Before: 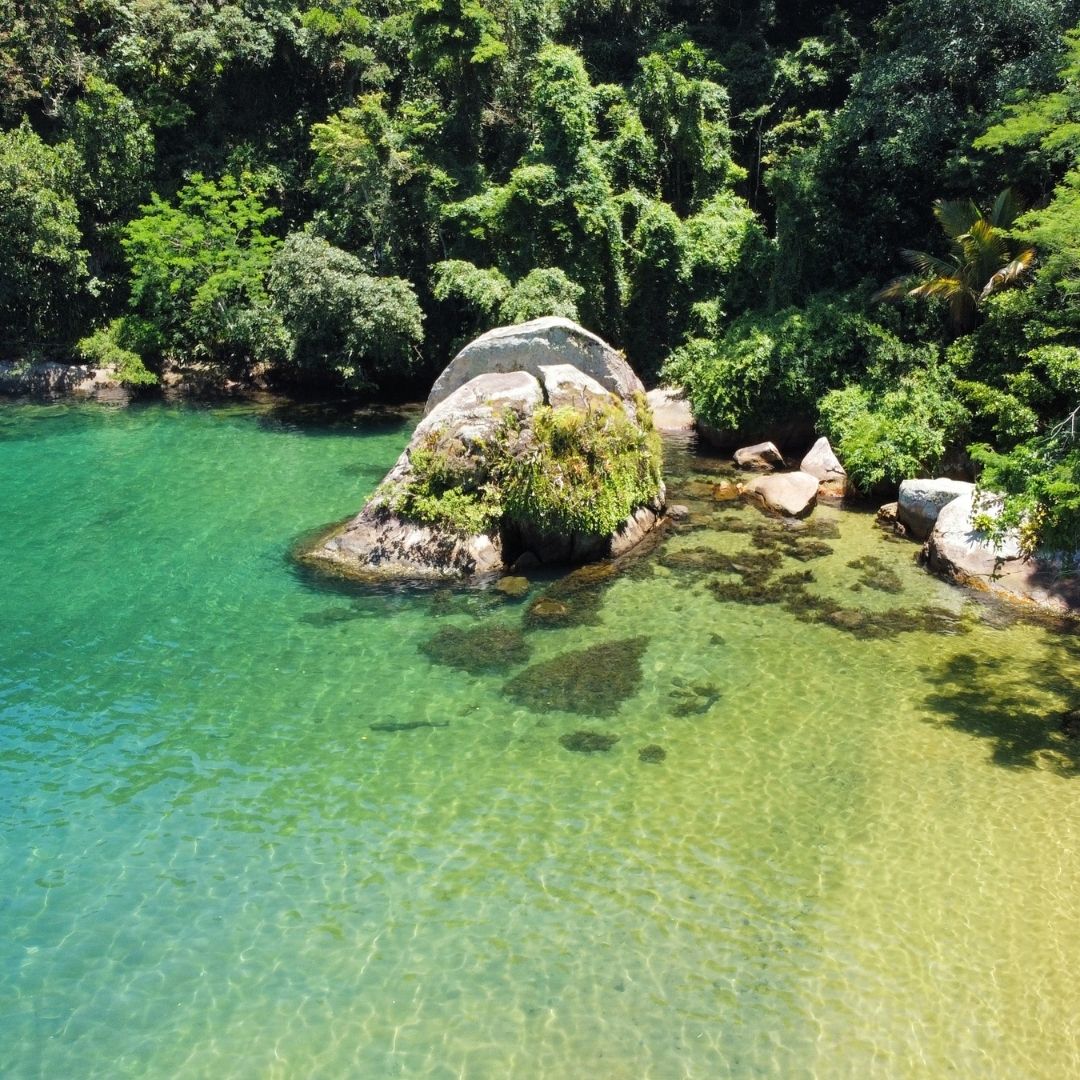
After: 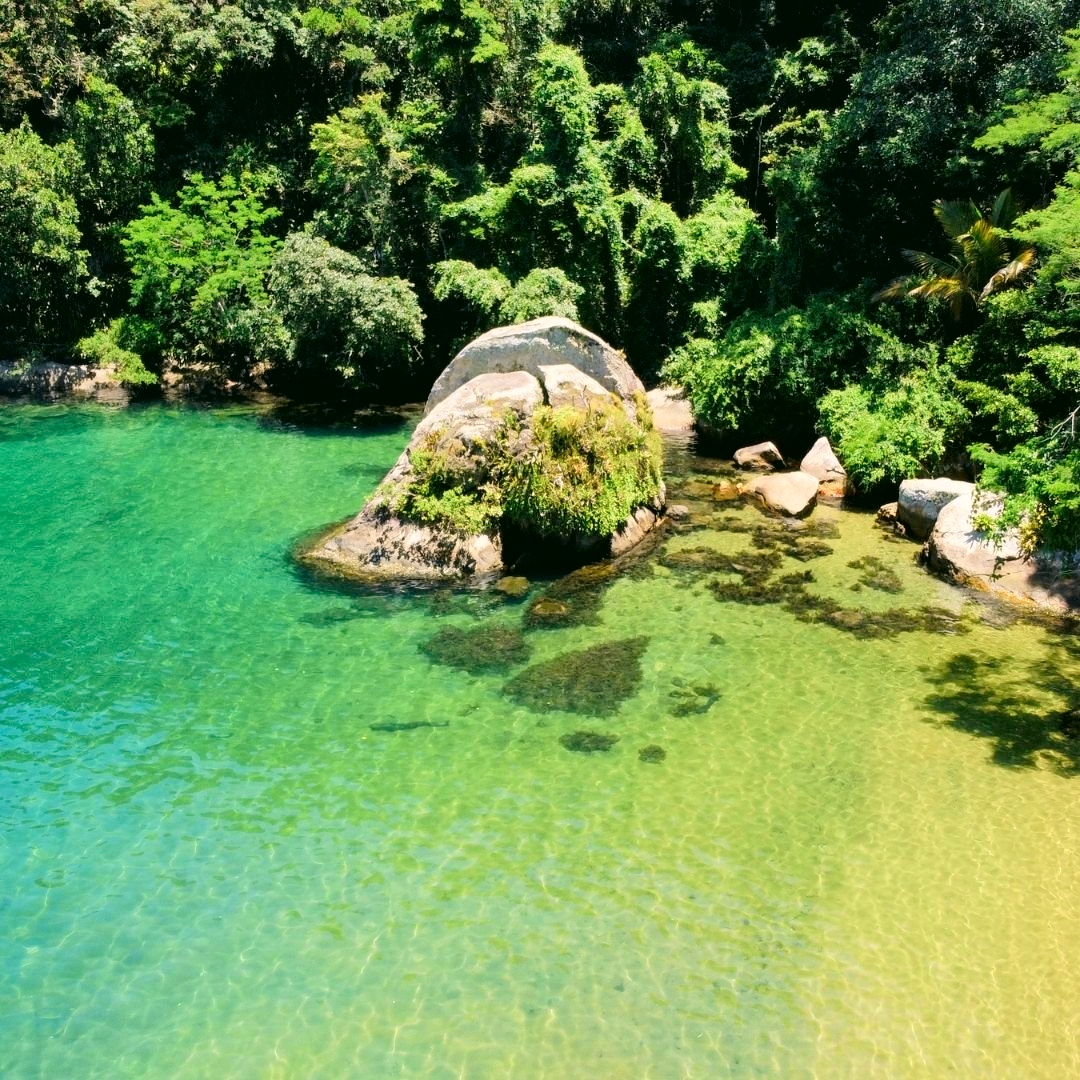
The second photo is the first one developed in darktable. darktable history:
color correction: highlights a* 4.02, highlights b* 4.98, shadows a* -7.55, shadows b* 4.98
tone curve: curves: ch0 [(0, 0.013) (0.054, 0.018) (0.205, 0.191) (0.289, 0.292) (0.39, 0.424) (0.493, 0.551) (0.666, 0.743) (0.795, 0.841) (1, 0.998)]; ch1 [(0, 0) (0.385, 0.343) (0.439, 0.415) (0.494, 0.495) (0.501, 0.501) (0.51, 0.509) (0.548, 0.554) (0.586, 0.614) (0.66, 0.706) (0.783, 0.804) (1, 1)]; ch2 [(0, 0) (0.304, 0.31) (0.403, 0.399) (0.441, 0.428) (0.47, 0.469) (0.498, 0.496) (0.524, 0.538) (0.566, 0.579) (0.633, 0.665) (0.7, 0.711) (1, 1)], color space Lab, independent channels, preserve colors none
